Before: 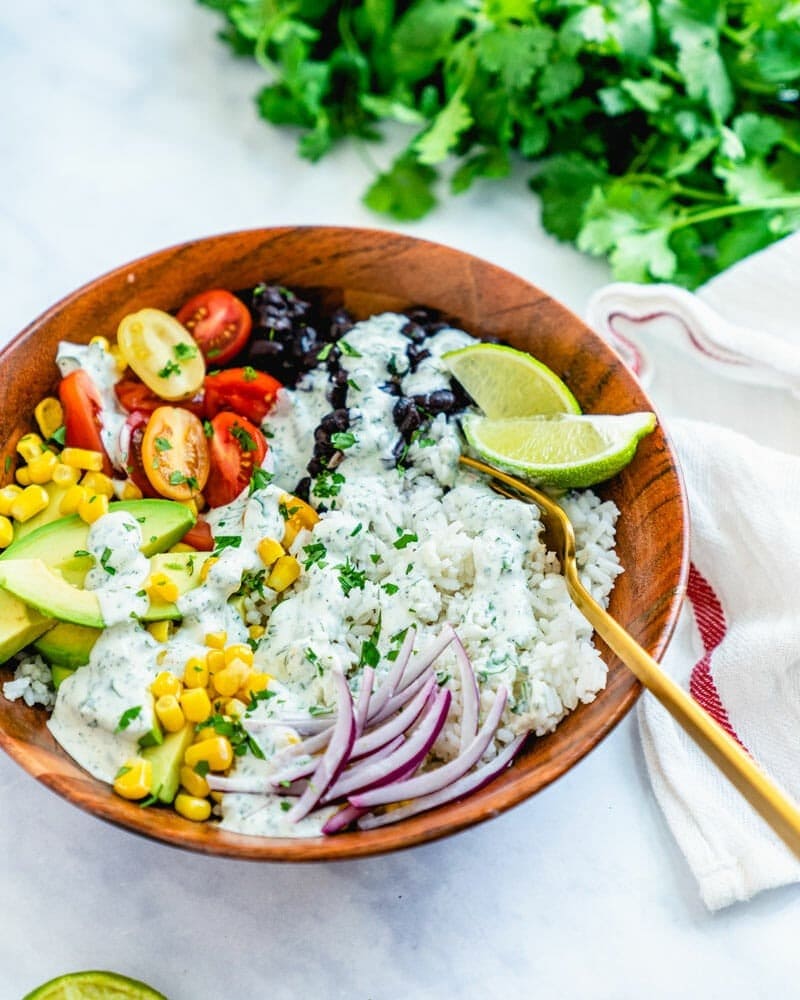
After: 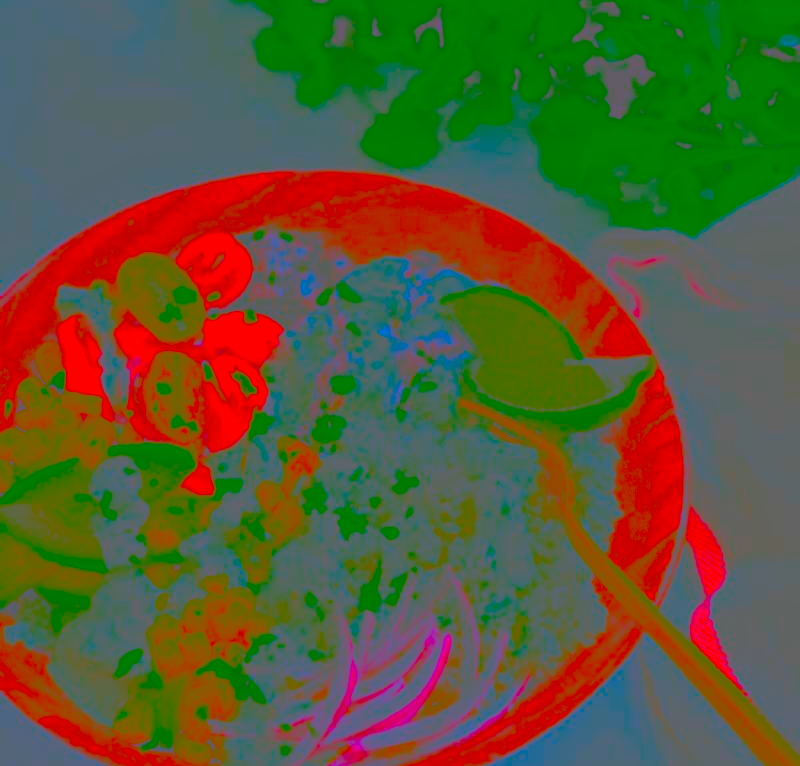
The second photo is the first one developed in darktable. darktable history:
local contrast: mode bilateral grid, contrast 100, coarseness 99, detail 95%, midtone range 0.2
crop: top 5.687%, bottom 17.669%
contrast equalizer: y [[0.6 ×6], [0.55 ×6], [0 ×6], [0 ×6], [0 ×6]], mix 0.574
exposure: black level correction 0.001, exposure 0.966 EV, compensate highlight preservation false
shadows and highlights: radius 125.02, shadows 30.39, highlights -30.58, low approximation 0.01, soften with gaussian
contrast brightness saturation: contrast -0.982, brightness -0.158, saturation 0.769
